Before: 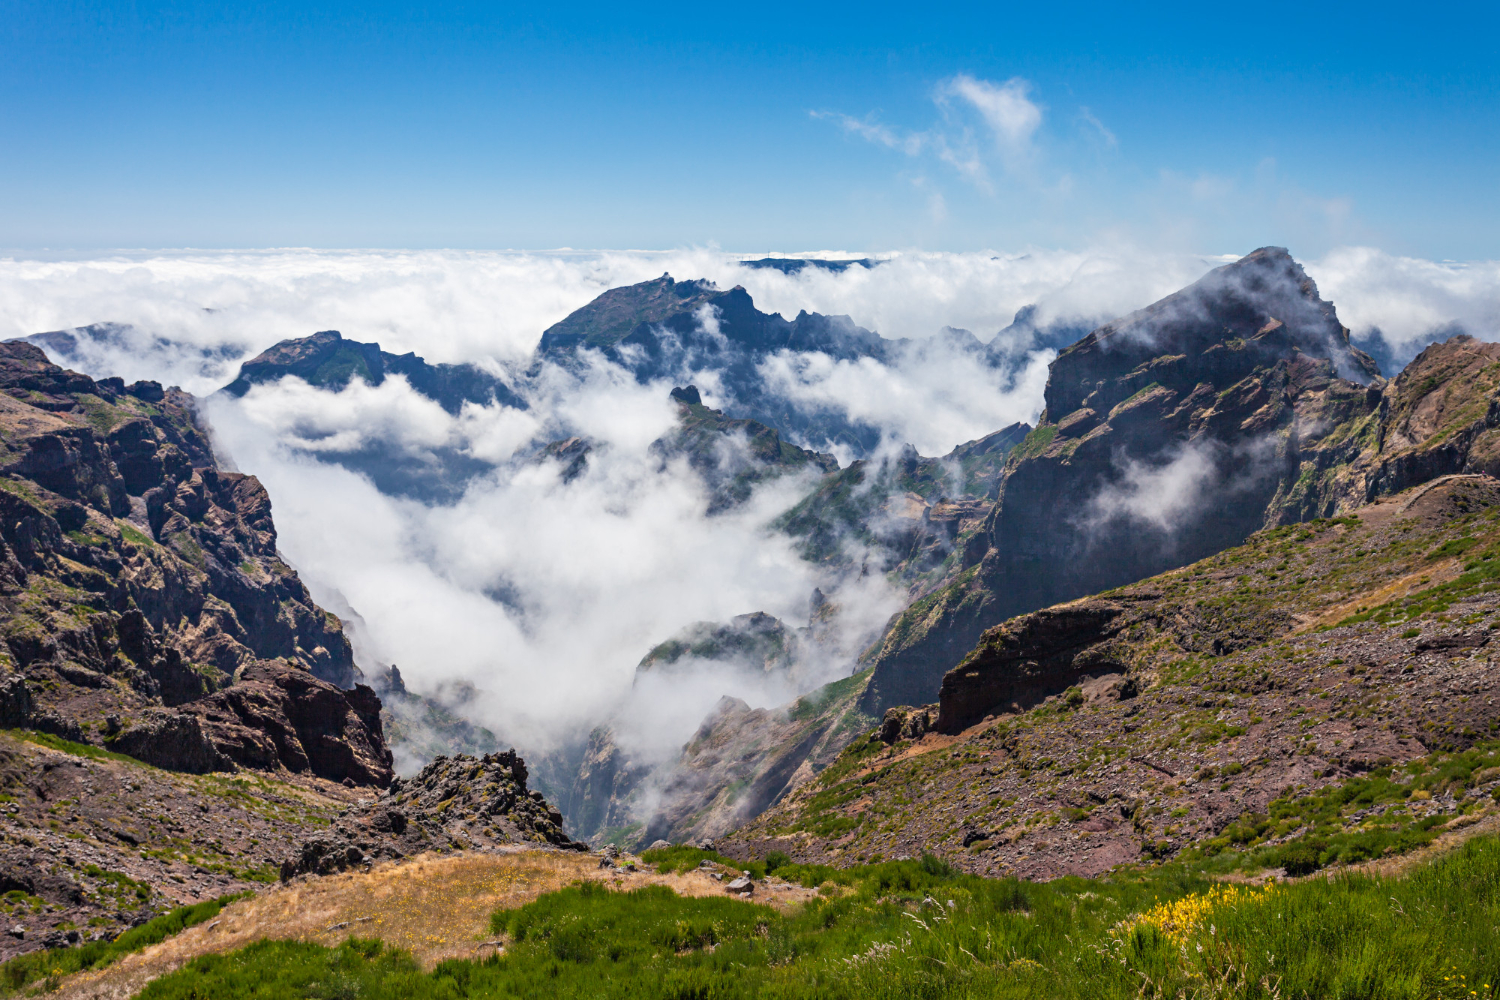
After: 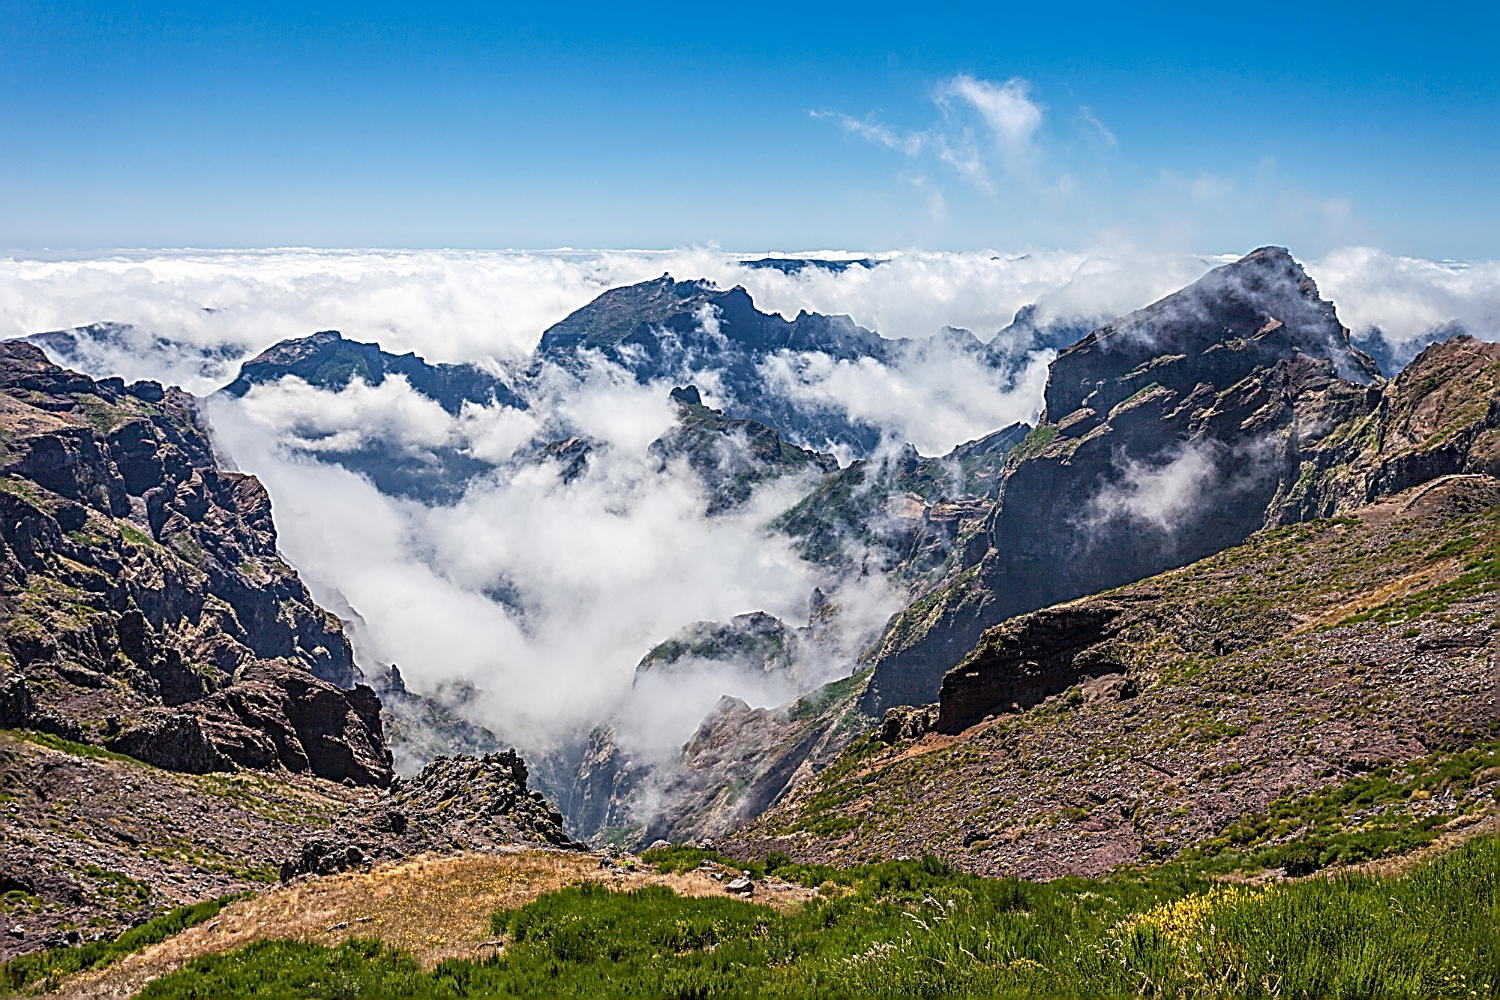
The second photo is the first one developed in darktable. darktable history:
sharpen: amount 1.861
local contrast: on, module defaults
